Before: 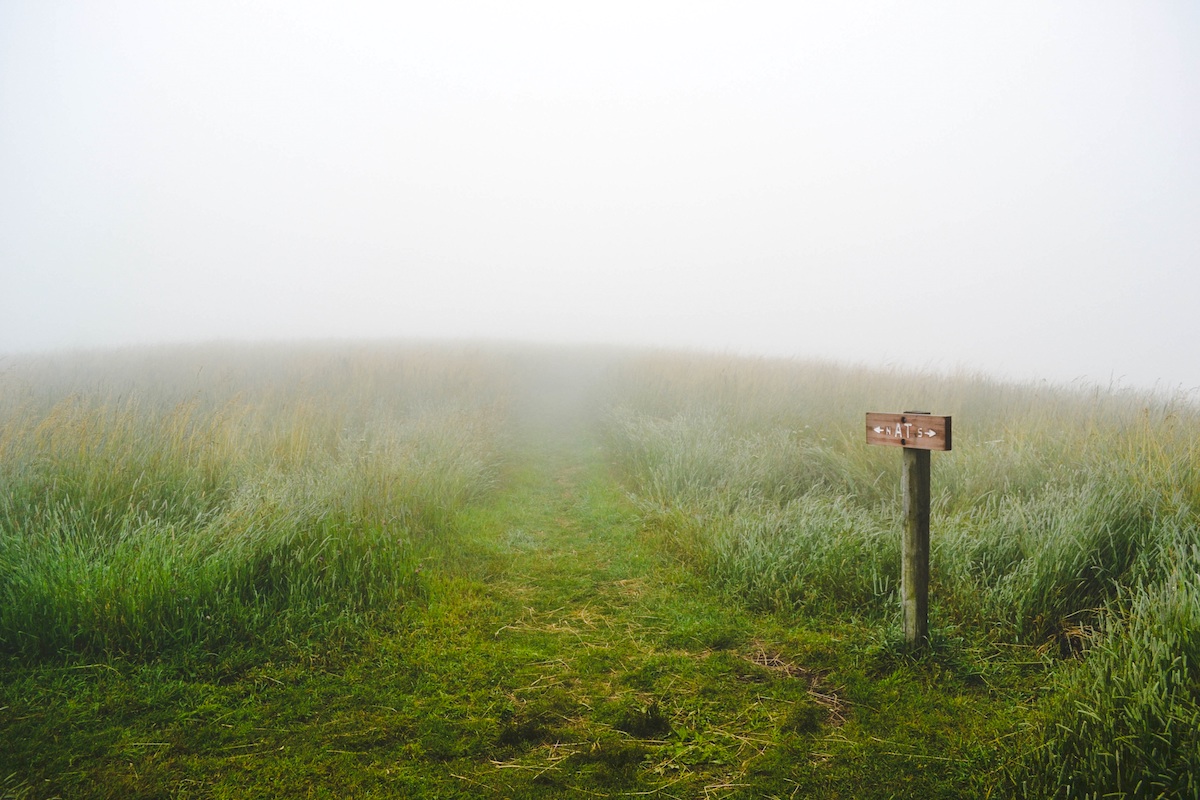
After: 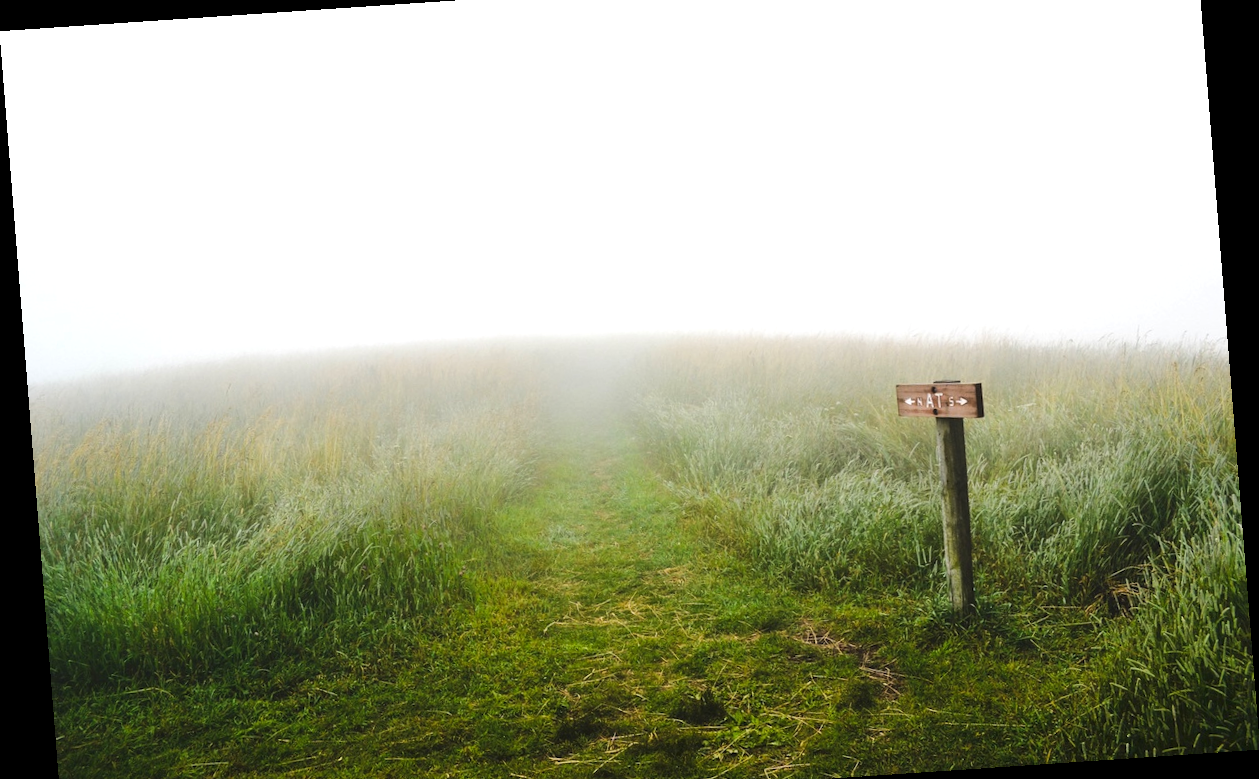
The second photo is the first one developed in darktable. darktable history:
tone equalizer: -8 EV -0.417 EV, -7 EV -0.389 EV, -6 EV -0.333 EV, -5 EV -0.222 EV, -3 EV 0.222 EV, -2 EV 0.333 EV, -1 EV 0.389 EV, +0 EV 0.417 EV, edges refinement/feathering 500, mask exposure compensation -1.57 EV, preserve details no
rotate and perspective: rotation -4.2°, shear 0.006, automatic cropping off
crop and rotate: top 5.609%, bottom 5.609%
